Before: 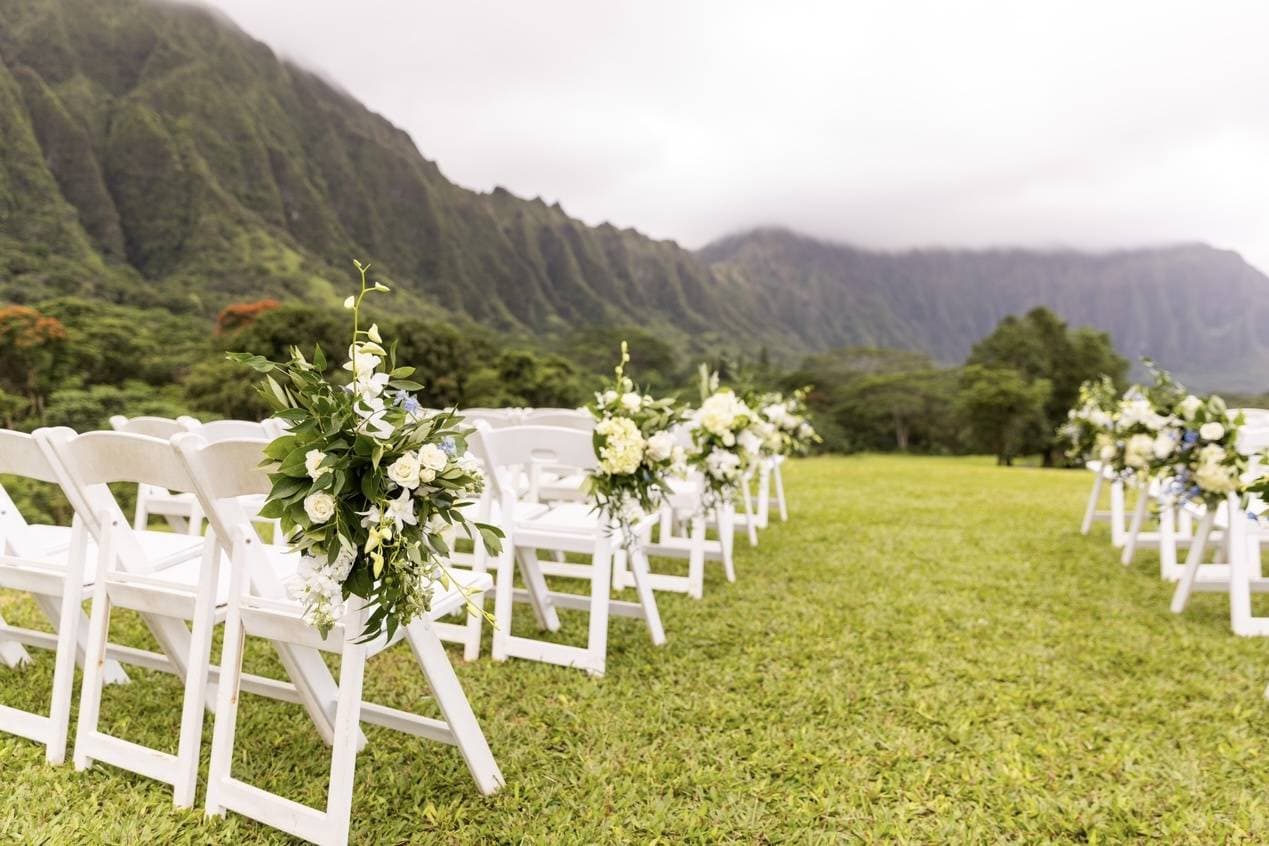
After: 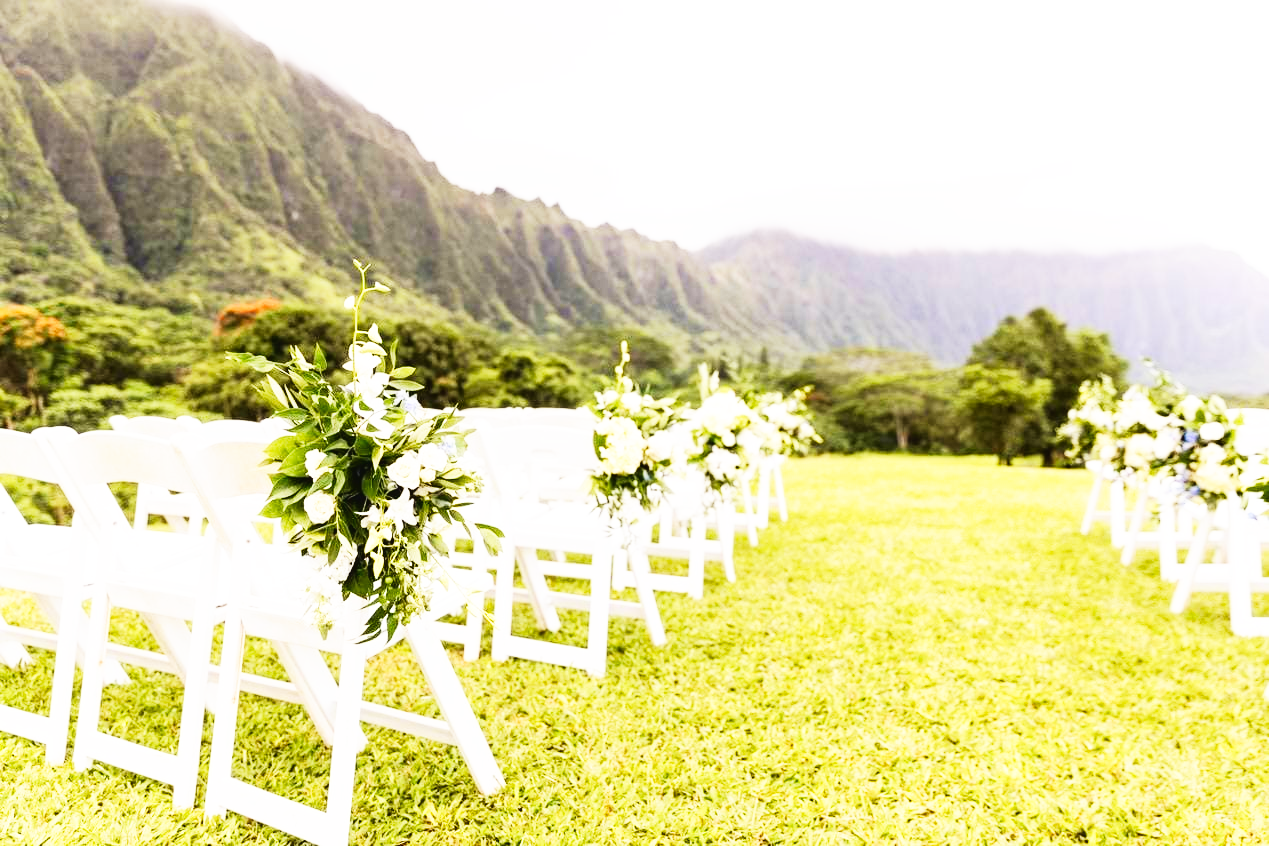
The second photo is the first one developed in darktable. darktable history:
base curve: curves: ch0 [(0, 0) (0.007, 0.004) (0.027, 0.03) (0.046, 0.07) (0.207, 0.54) (0.442, 0.872) (0.673, 0.972) (1, 1)], preserve colors none
tone curve: curves: ch0 [(0, 0.028) (0.138, 0.156) (0.468, 0.516) (0.754, 0.823) (1, 1)], color space Lab, linked channels, preserve colors none
